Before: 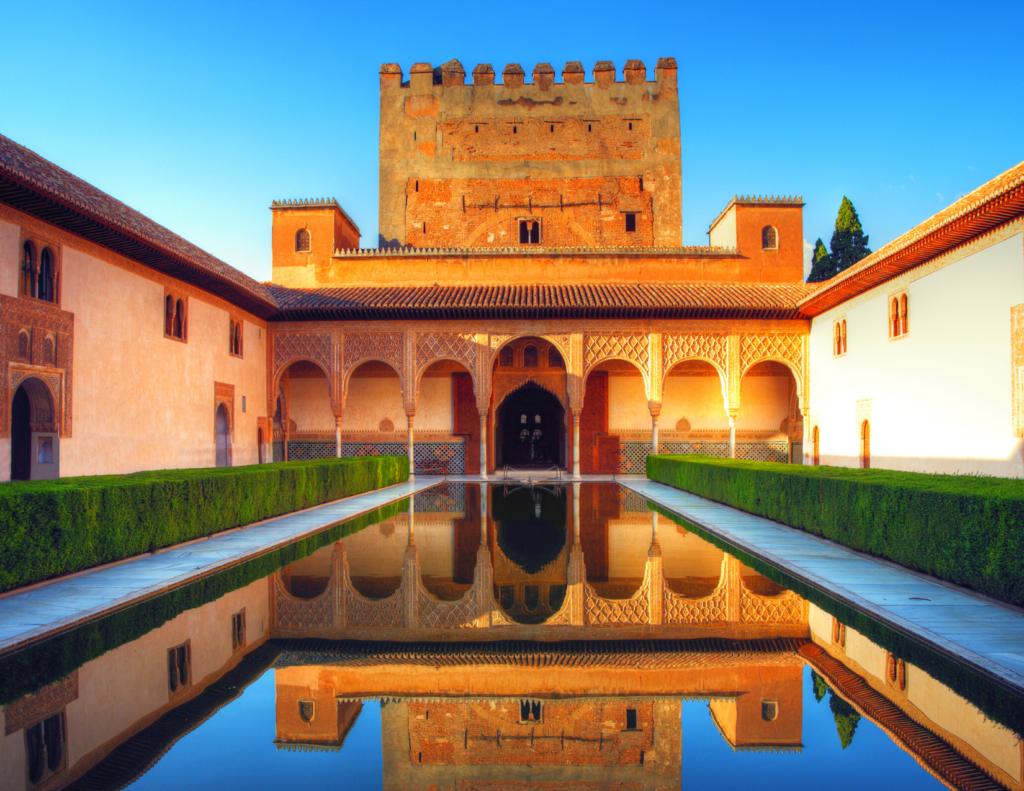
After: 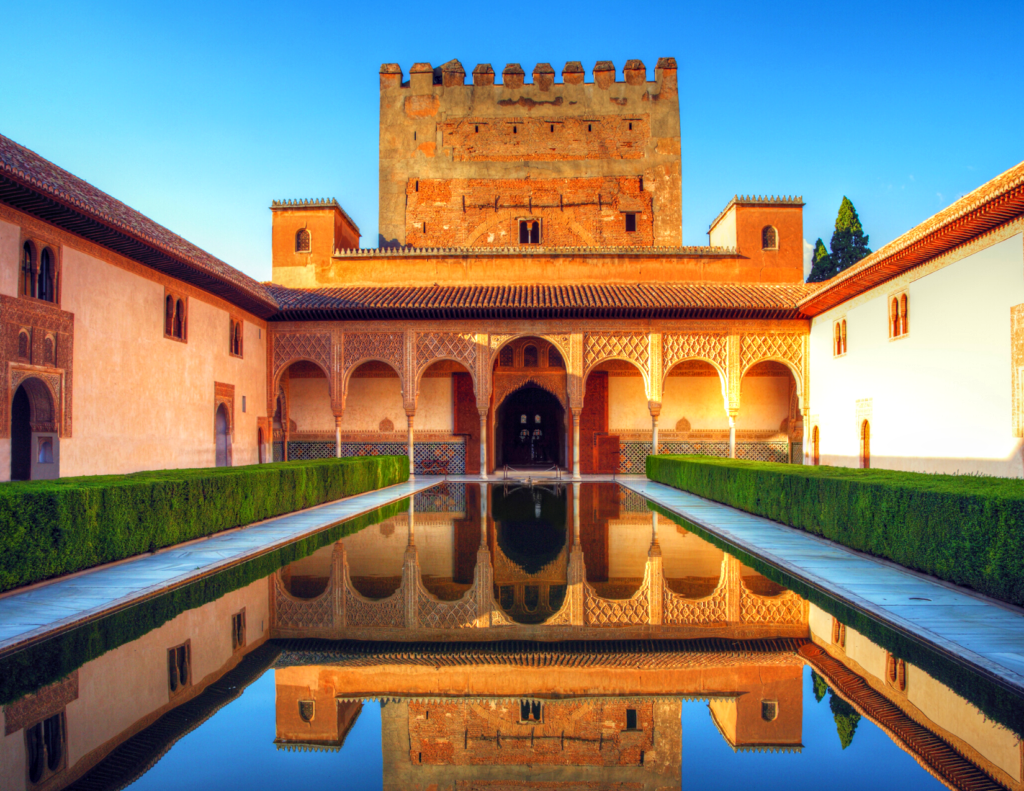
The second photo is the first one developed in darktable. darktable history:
velvia: strength 14.7%
local contrast: on, module defaults
